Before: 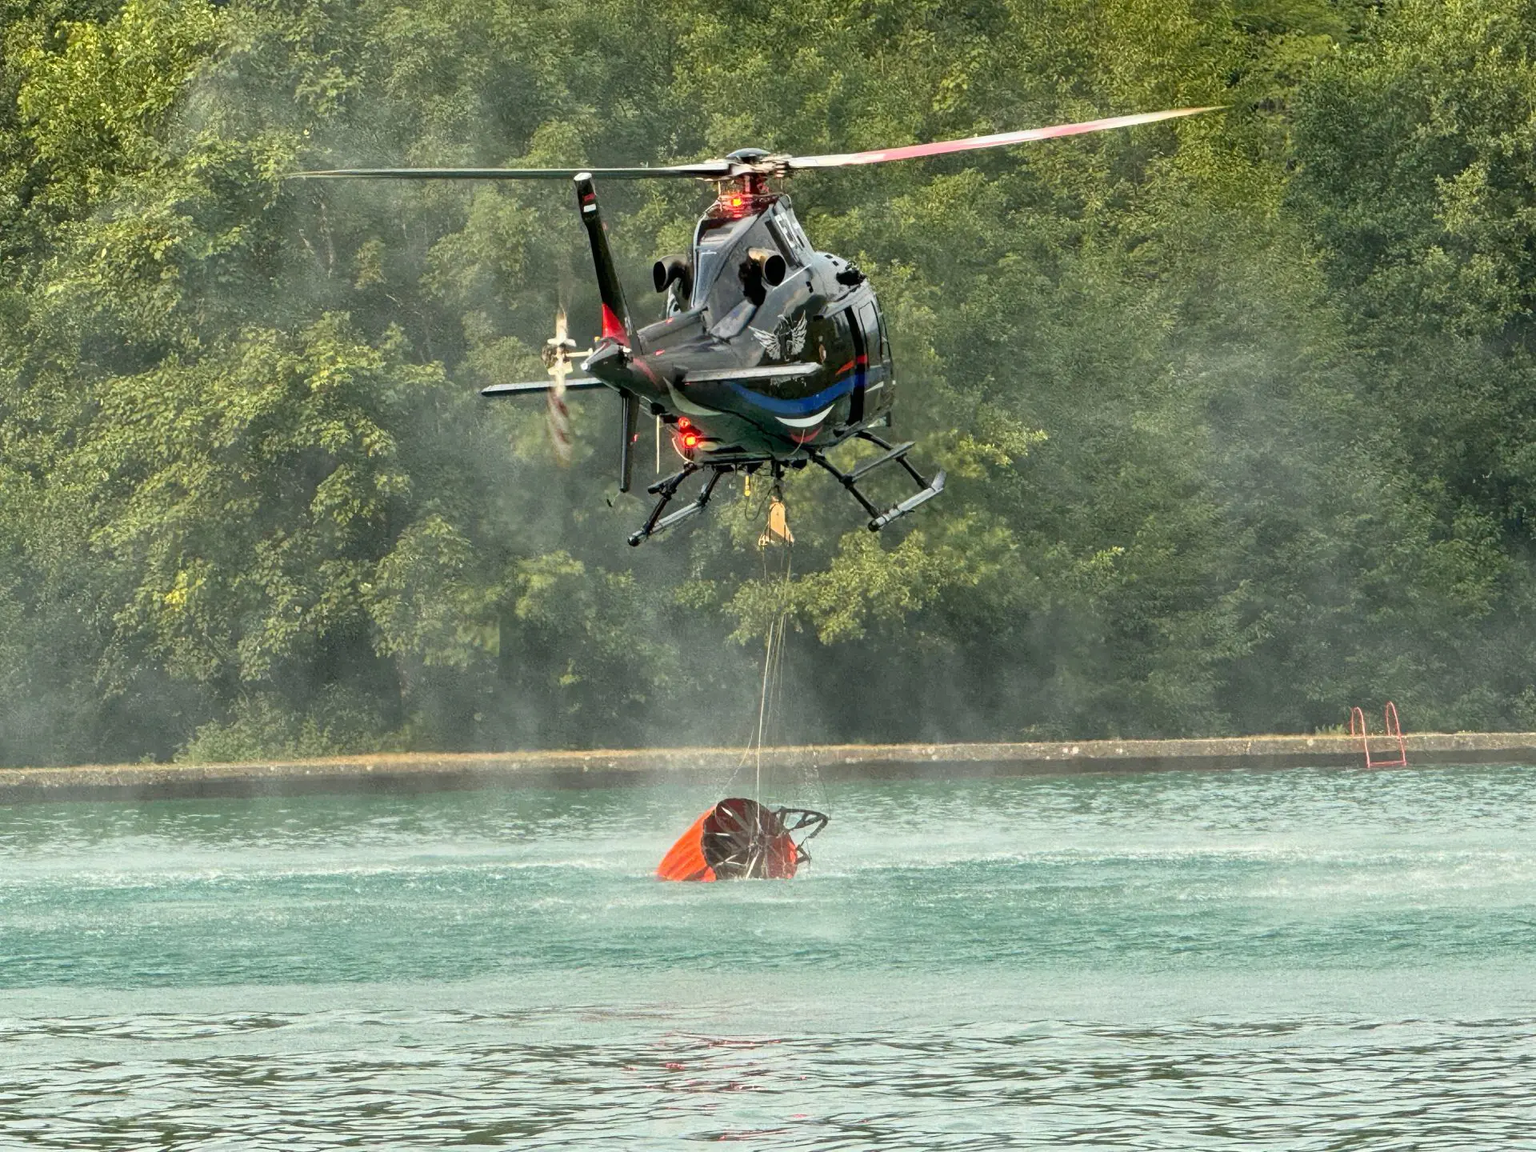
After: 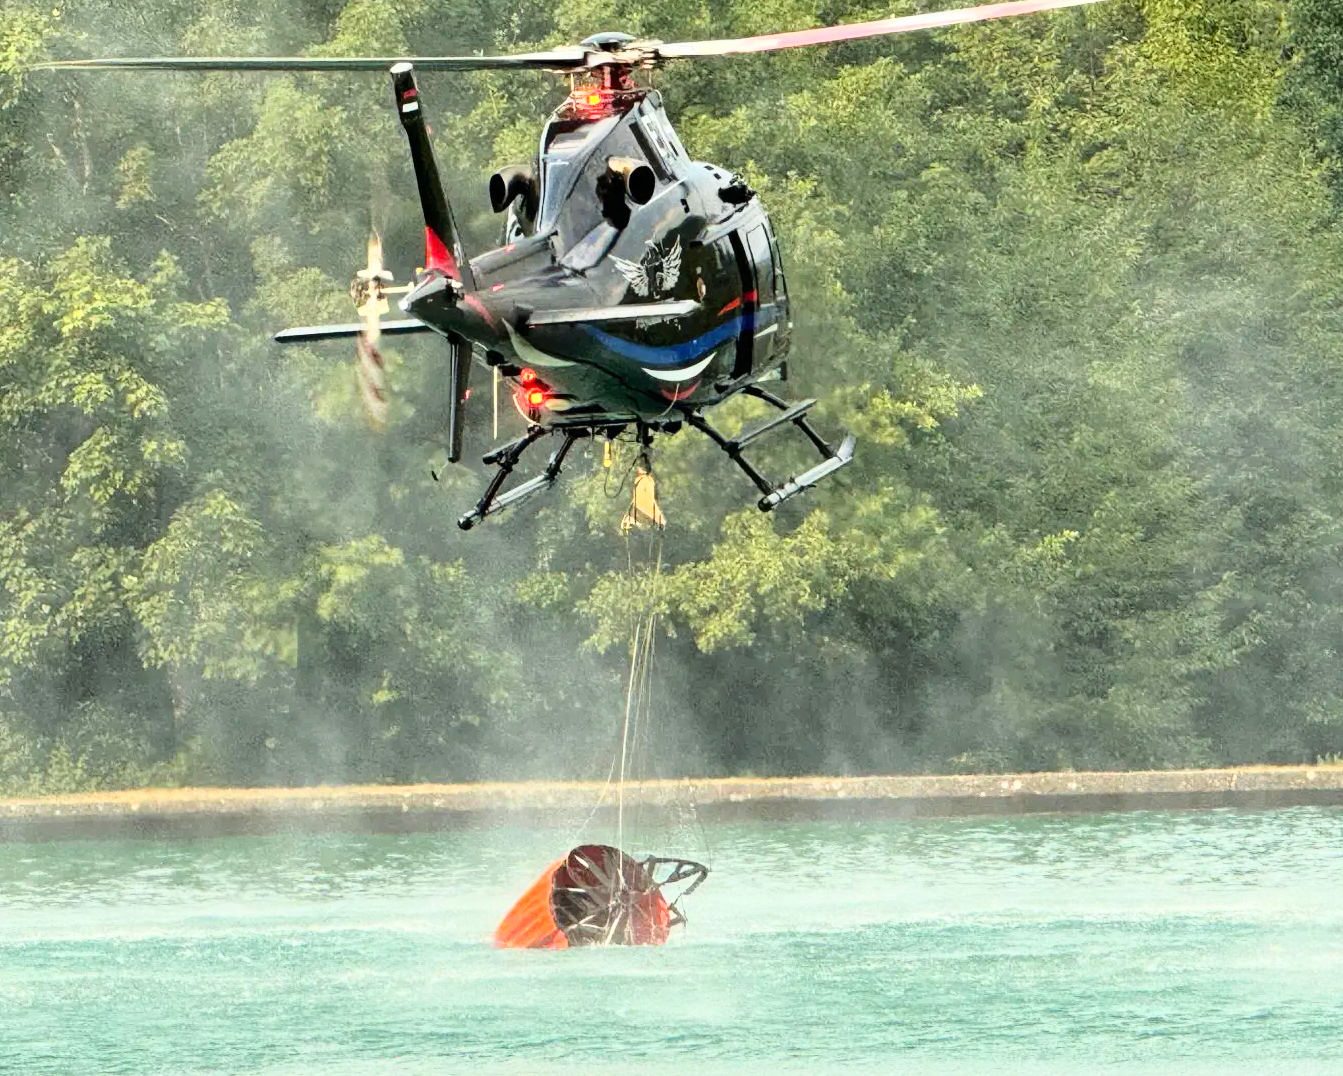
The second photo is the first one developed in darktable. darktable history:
crop and rotate: left 17.046%, top 10.659%, right 12.989%, bottom 14.553%
base curve: curves: ch0 [(0, 0) (0.028, 0.03) (0.121, 0.232) (0.46, 0.748) (0.859, 0.968) (1, 1)]
